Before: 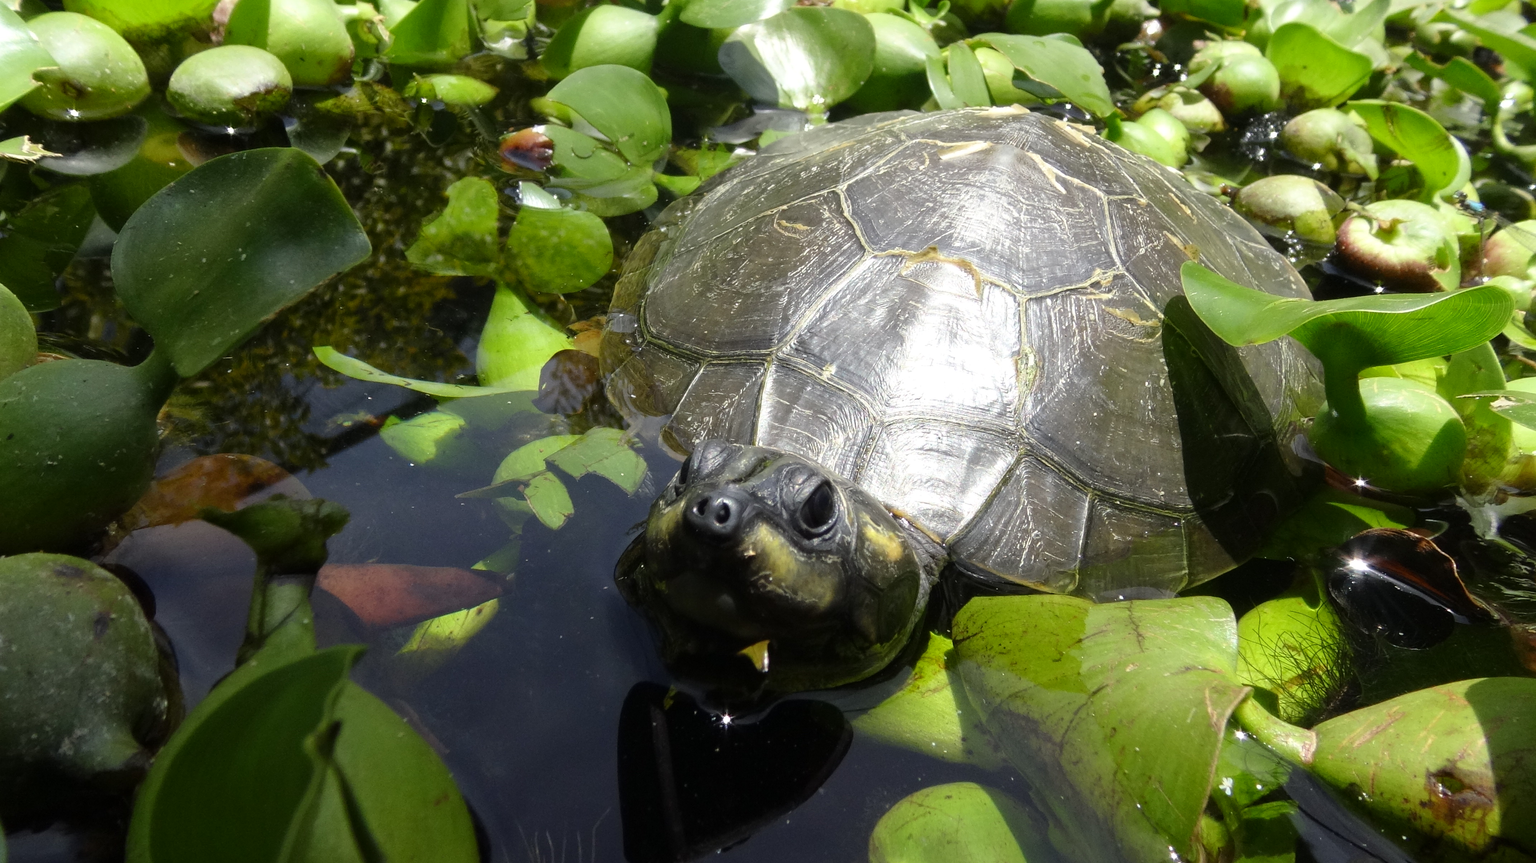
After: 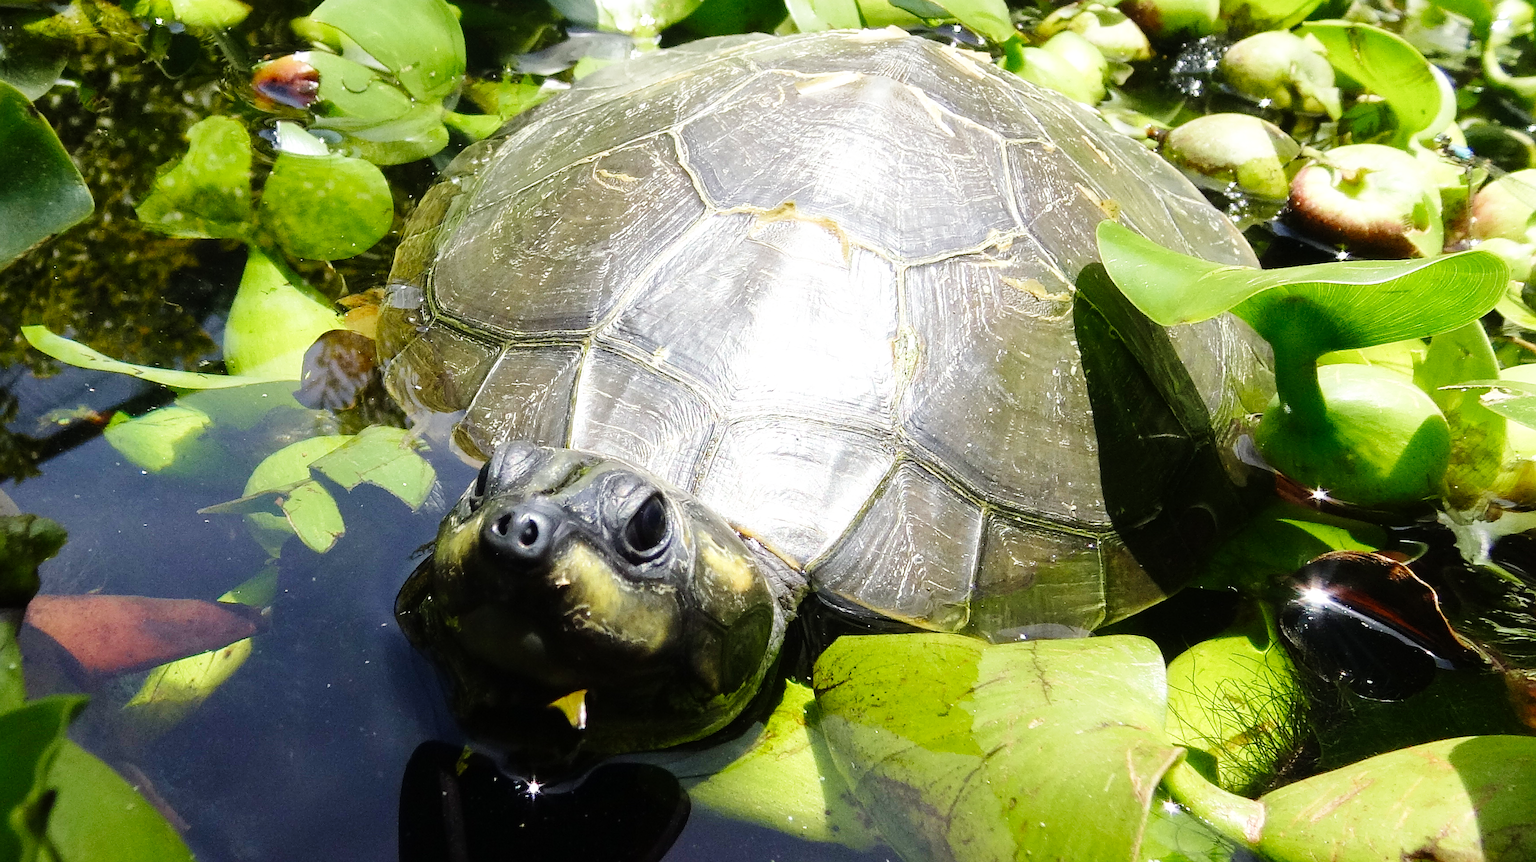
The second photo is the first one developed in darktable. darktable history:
base curve: curves: ch0 [(0, 0) (0.008, 0.007) (0.022, 0.029) (0.048, 0.089) (0.092, 0.197) (0.191, 0.399) (0.275, 0.534) (0.357, 0.65) (0.477, 0.78) (0.542, 0.833) (0.799, 0.973) (1, 1)], preserve colors none
sharpen: on, module defaults
crop: left 19.266%, top 9.686%, right 0%, bottom 9.575%
velvia: on, module defaults
